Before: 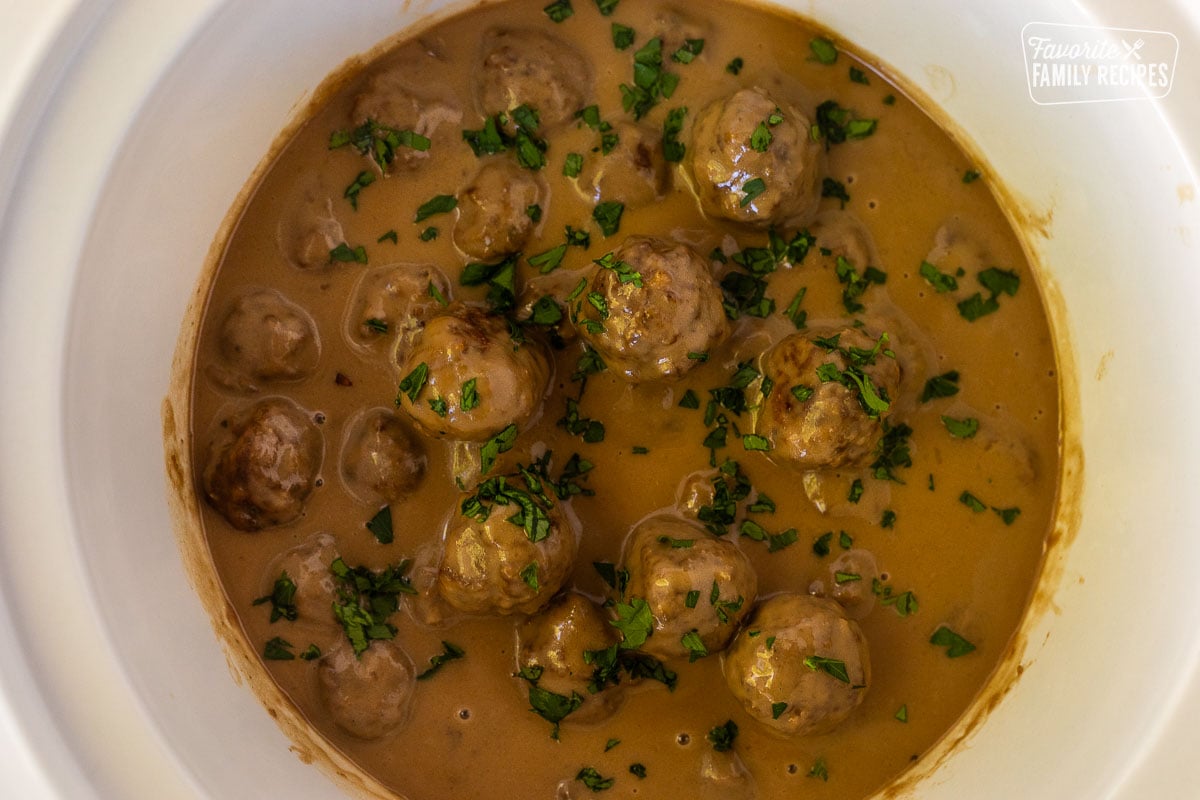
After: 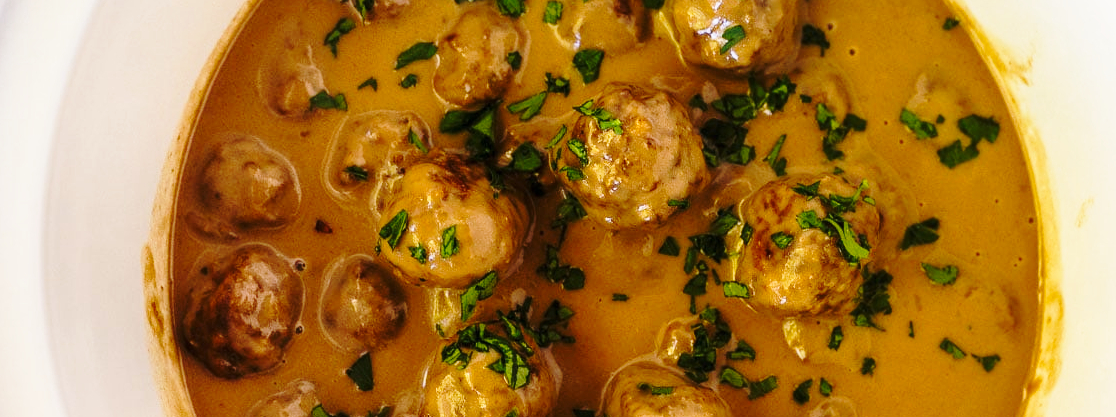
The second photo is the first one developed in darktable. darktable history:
base curve: curves: ch0 [(0, 0) (0.032, 0.037) (0.105, 0.228) (0.435, 0.76) (0.856, 0.983) (1, 1)], preserve colors none
crop: left 1.744%, top 19.225%, right 5.069%, bottom 28.357%
